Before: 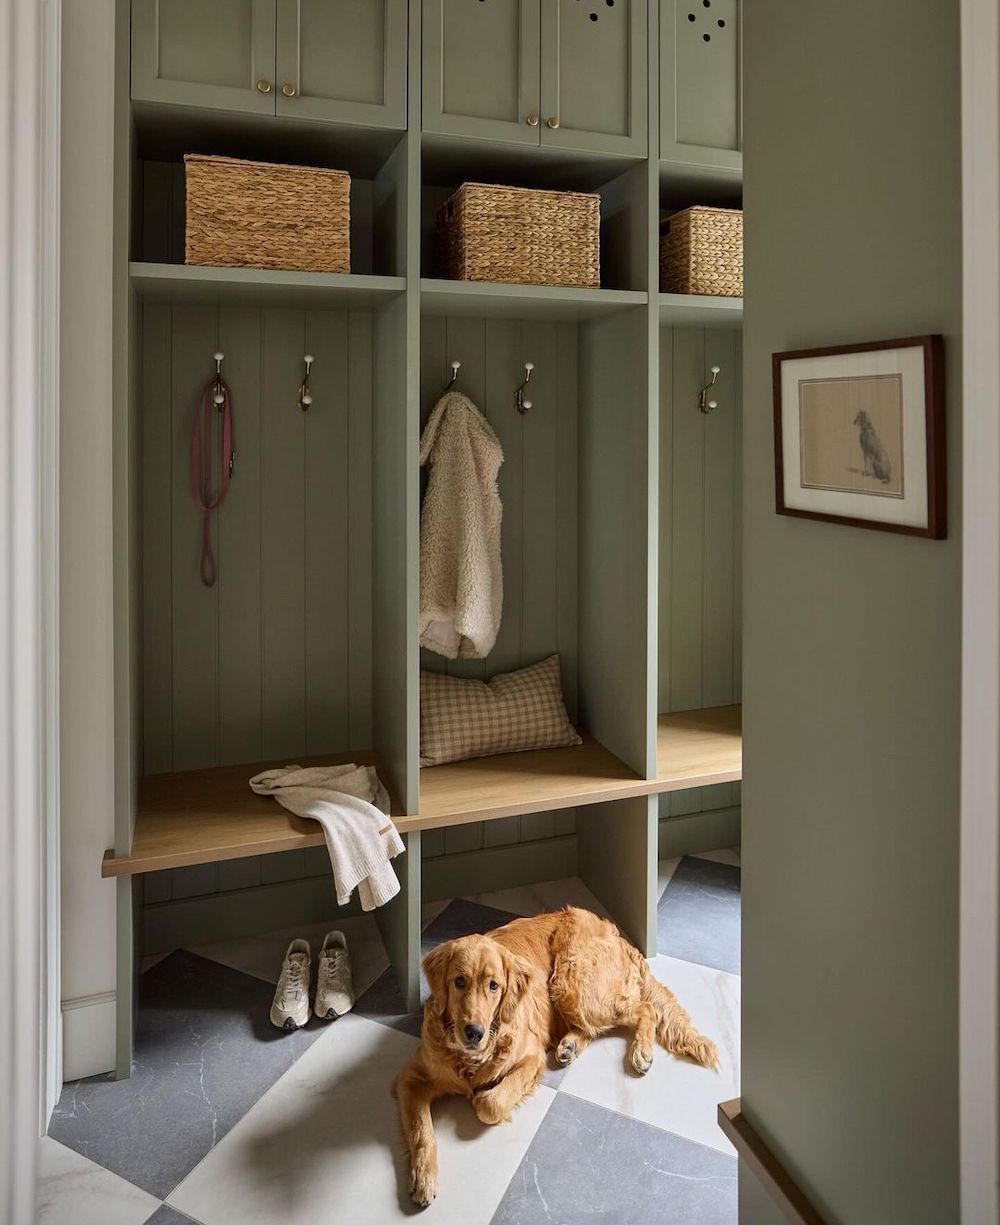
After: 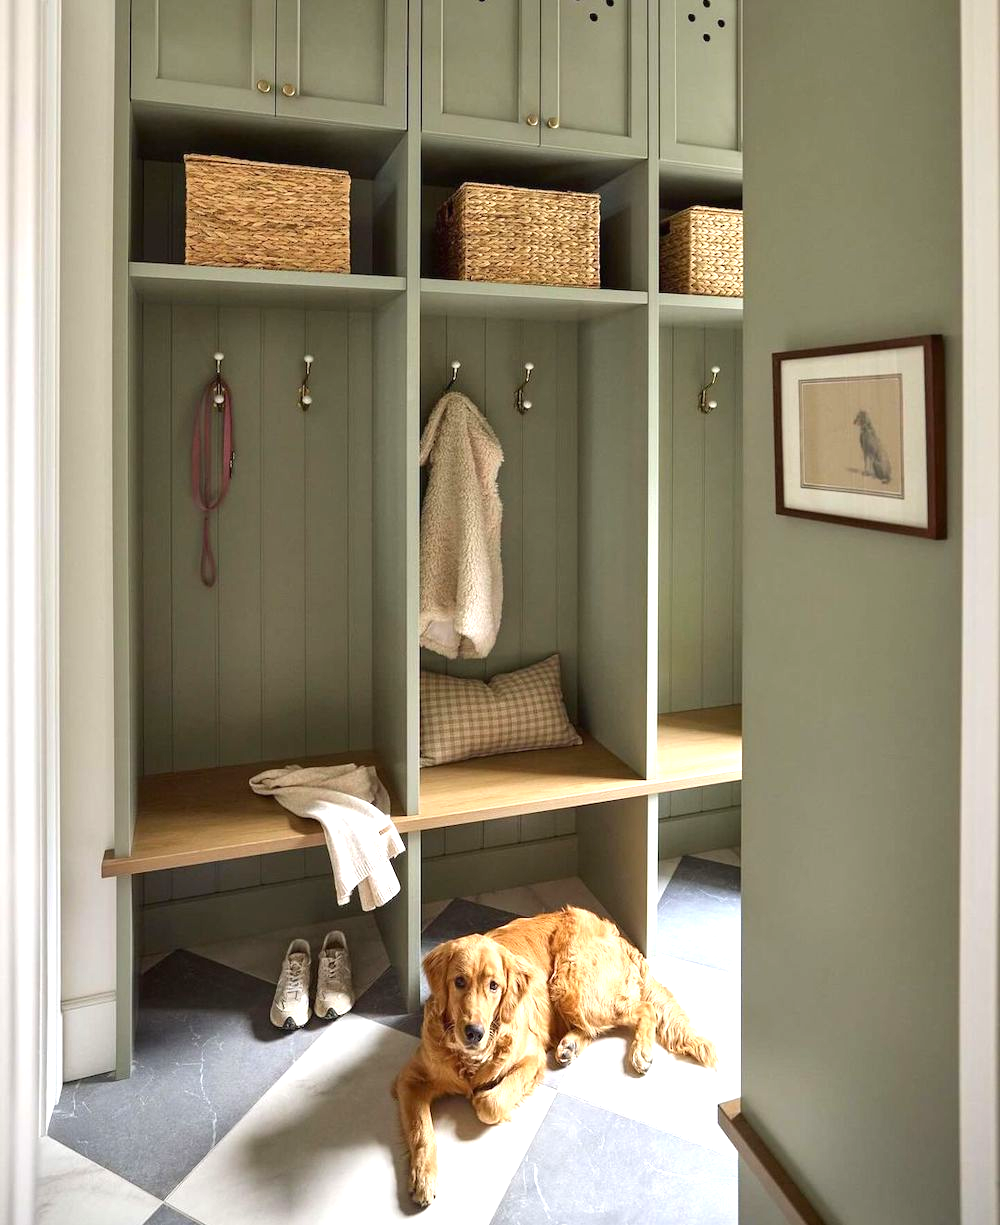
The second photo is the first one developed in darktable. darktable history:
exposure: black level correction 0, exposure 1 EV, compensate exposure bias true, compensate highlight preservation false
color correction: highlights a* -0.182, highlights b* -0.124
